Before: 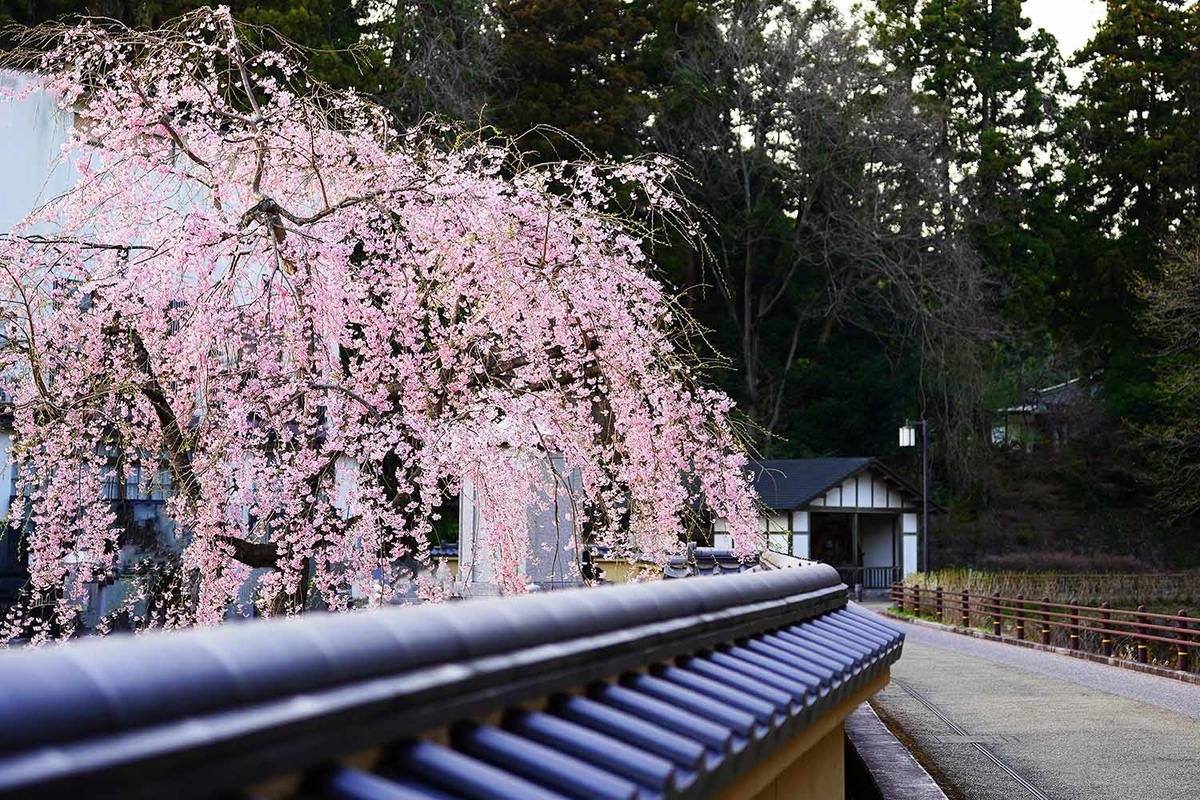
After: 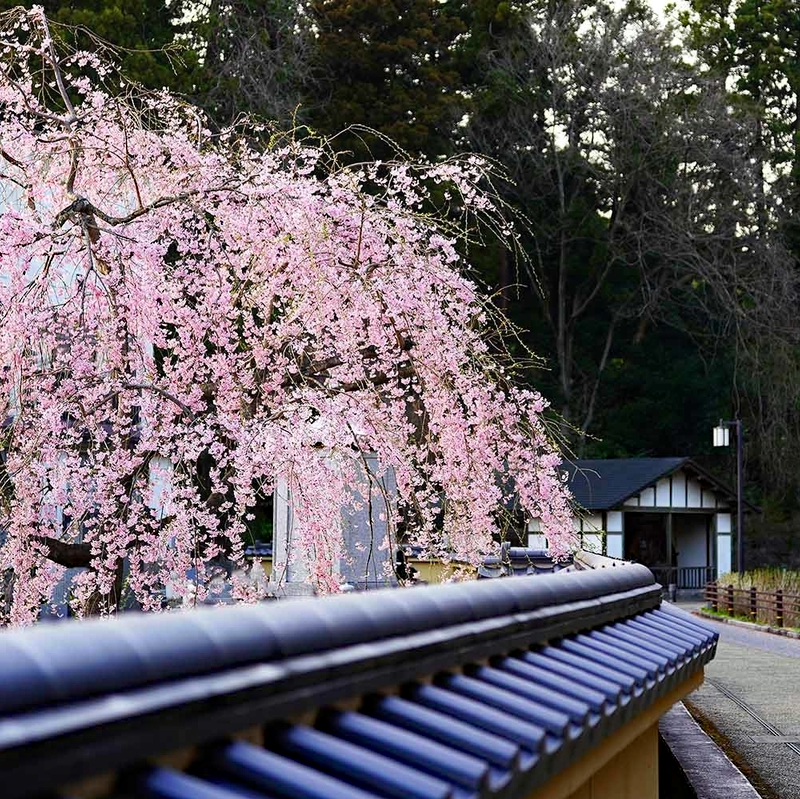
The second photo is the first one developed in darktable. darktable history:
crop and rotate: left 15.546%, right 17.787%
haze removal: strength 0.29, distance 0.25, compatibility mode true, adaptive false
